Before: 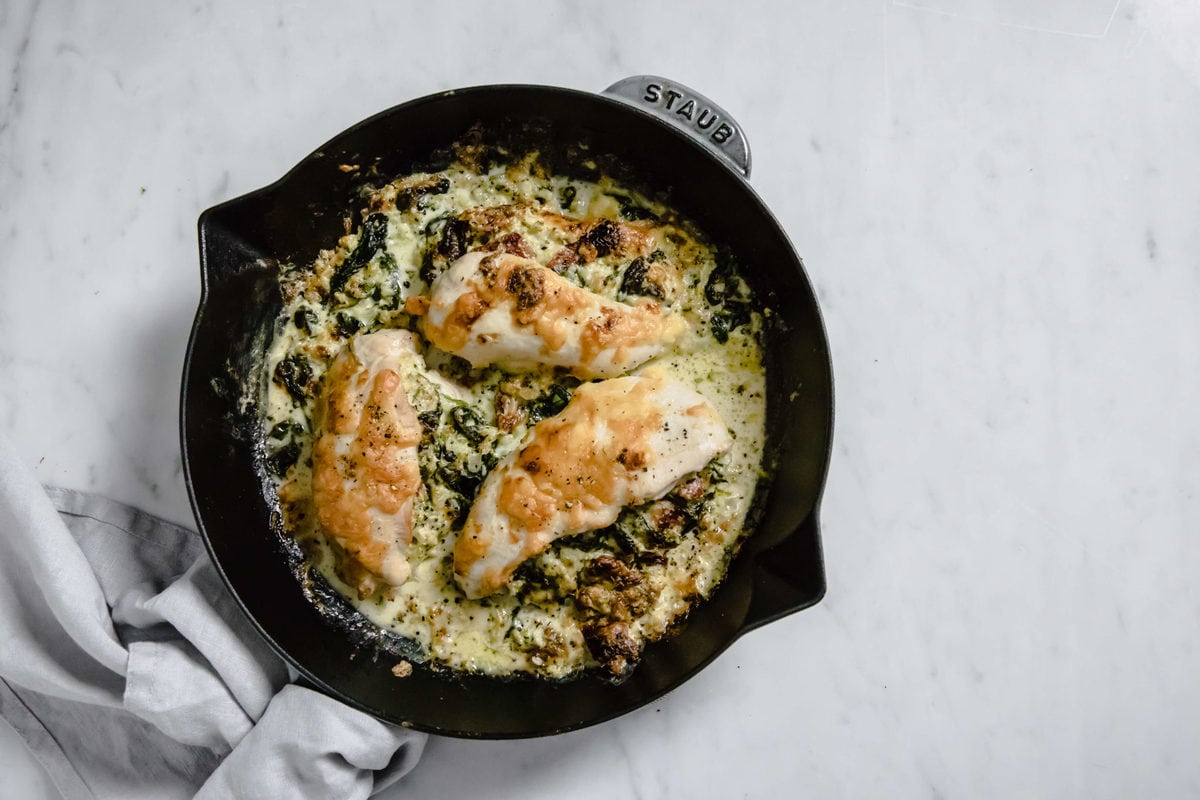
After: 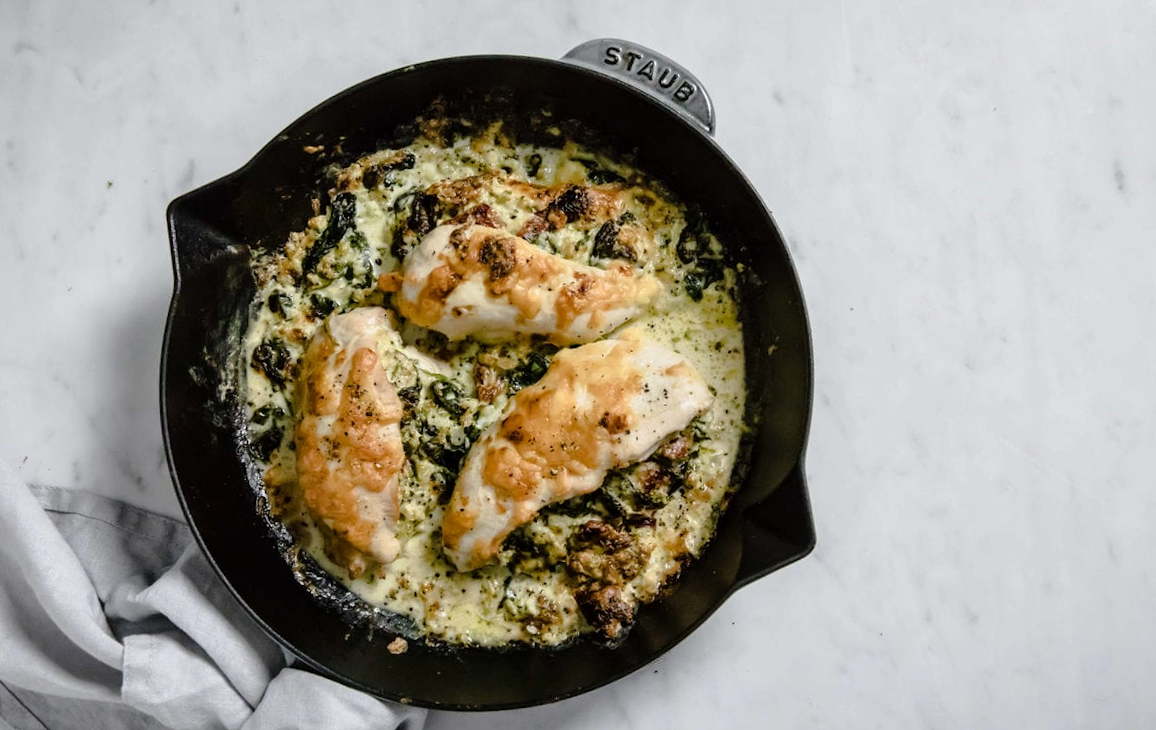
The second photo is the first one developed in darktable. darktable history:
local contrast: mode bilateral grid, contrast 20, coarseness 50, detail 120%, midtone range 0.2
rotate and perspective: rotation -3.52°, crop left 0.036, crop right 0.964, crop top 0.081, crop bottom 0.919
